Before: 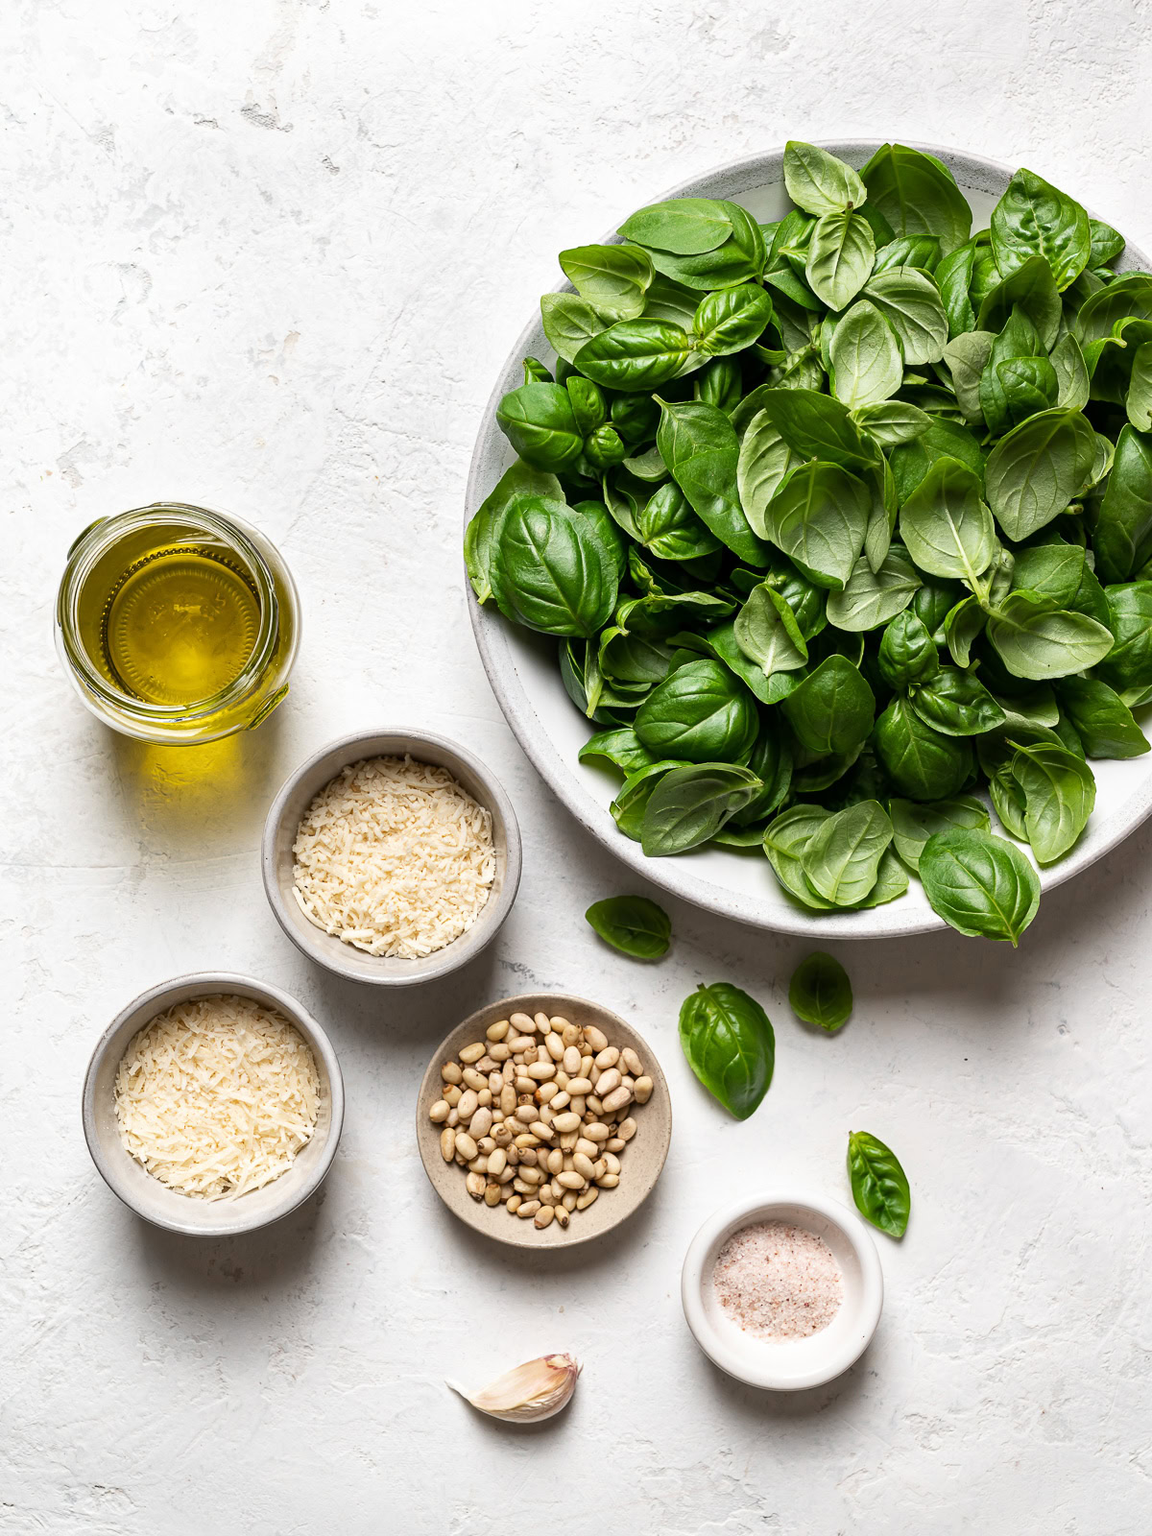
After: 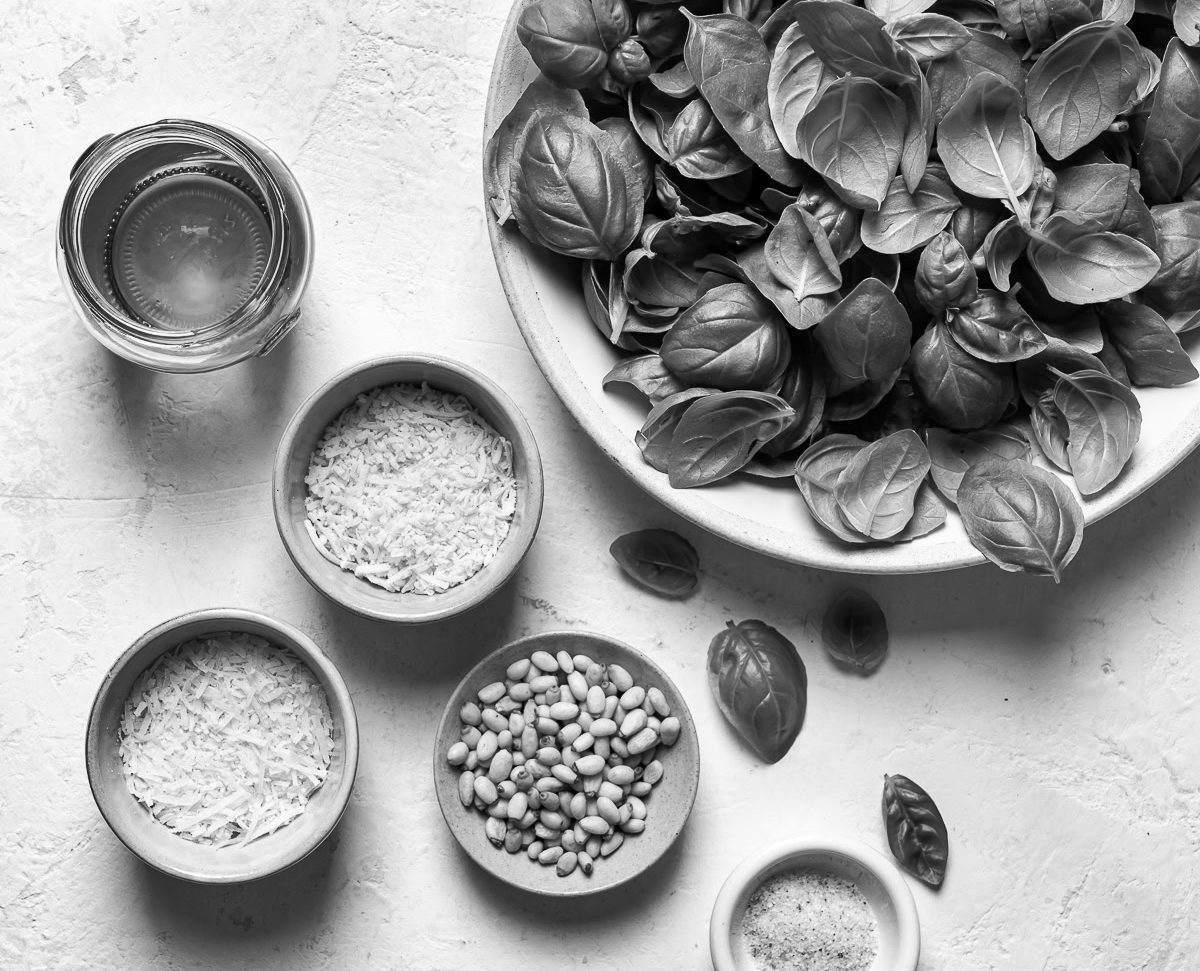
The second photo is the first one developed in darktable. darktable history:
monochrome: on, module defaults
crop and rotate: top 25.357%, bottom 13.942%
shadows and highlights: low approximation 0.01, soften with gaussian
